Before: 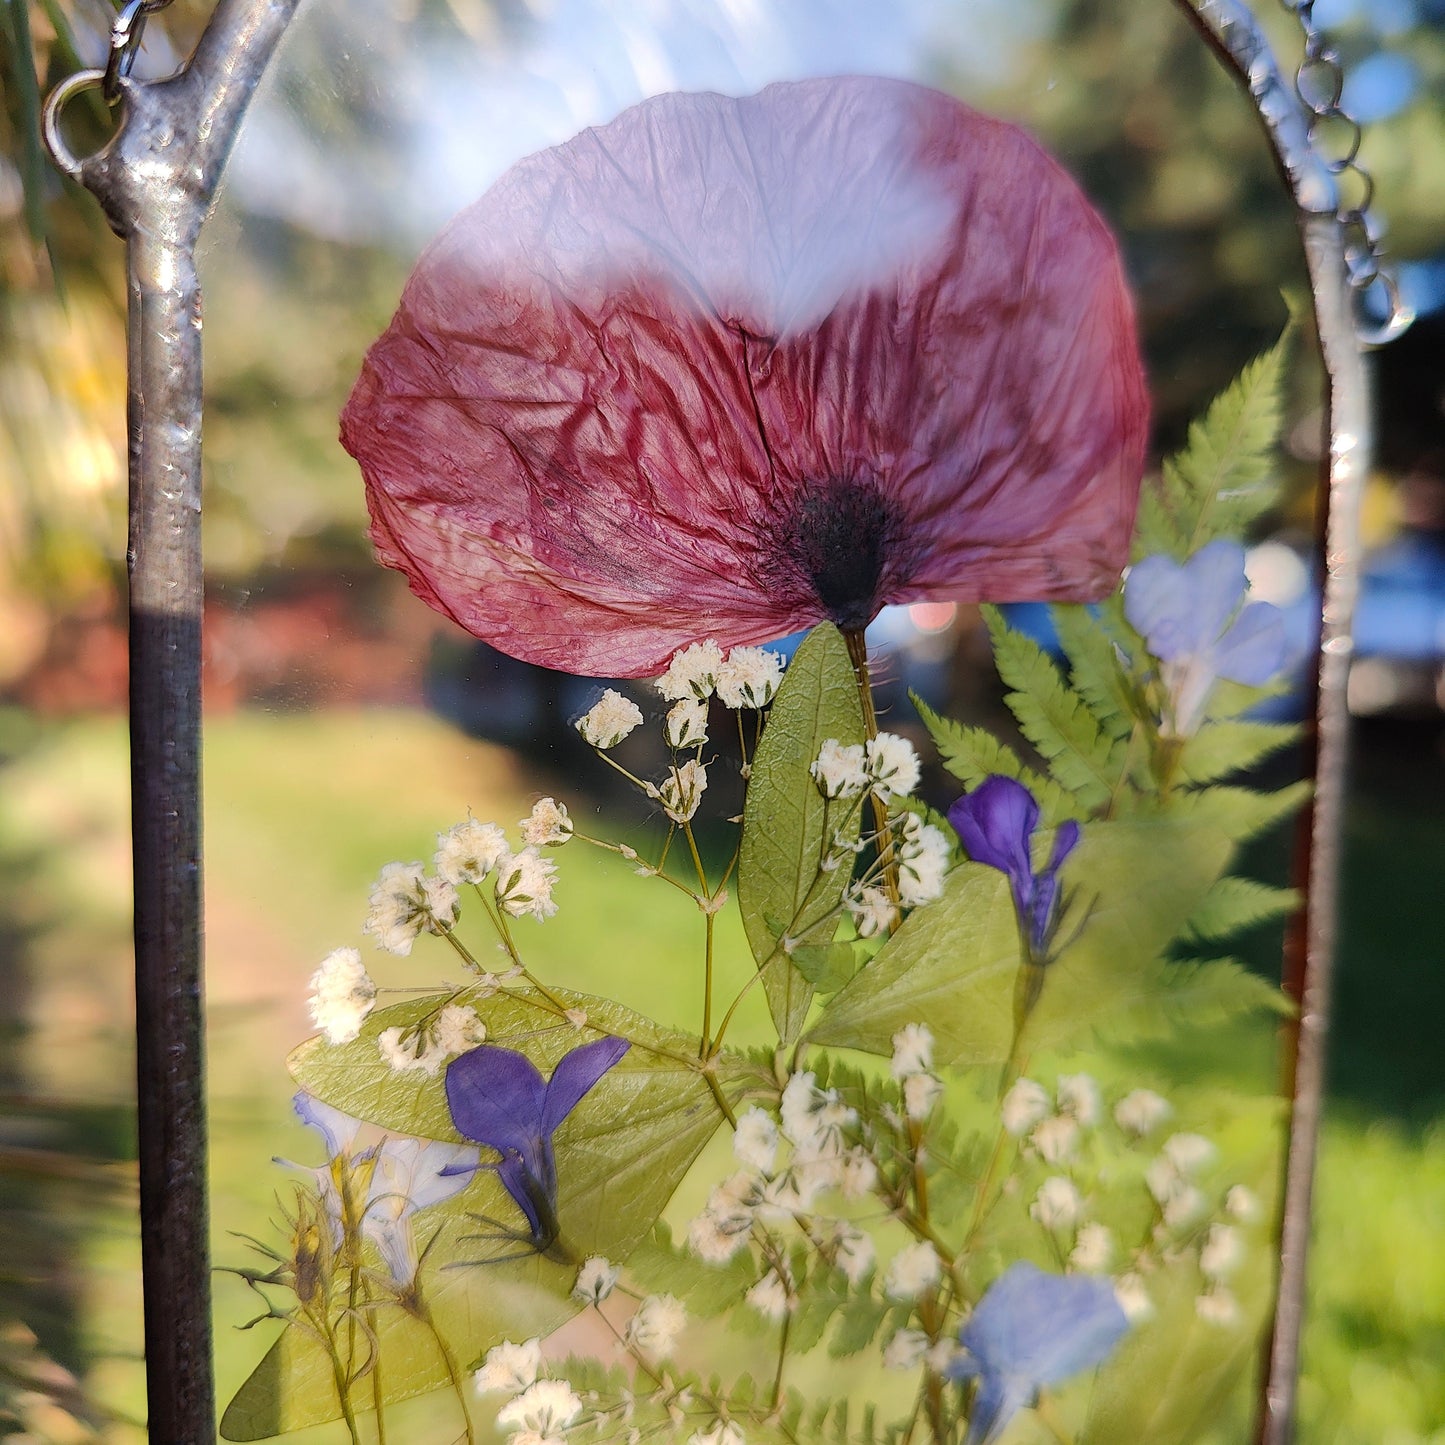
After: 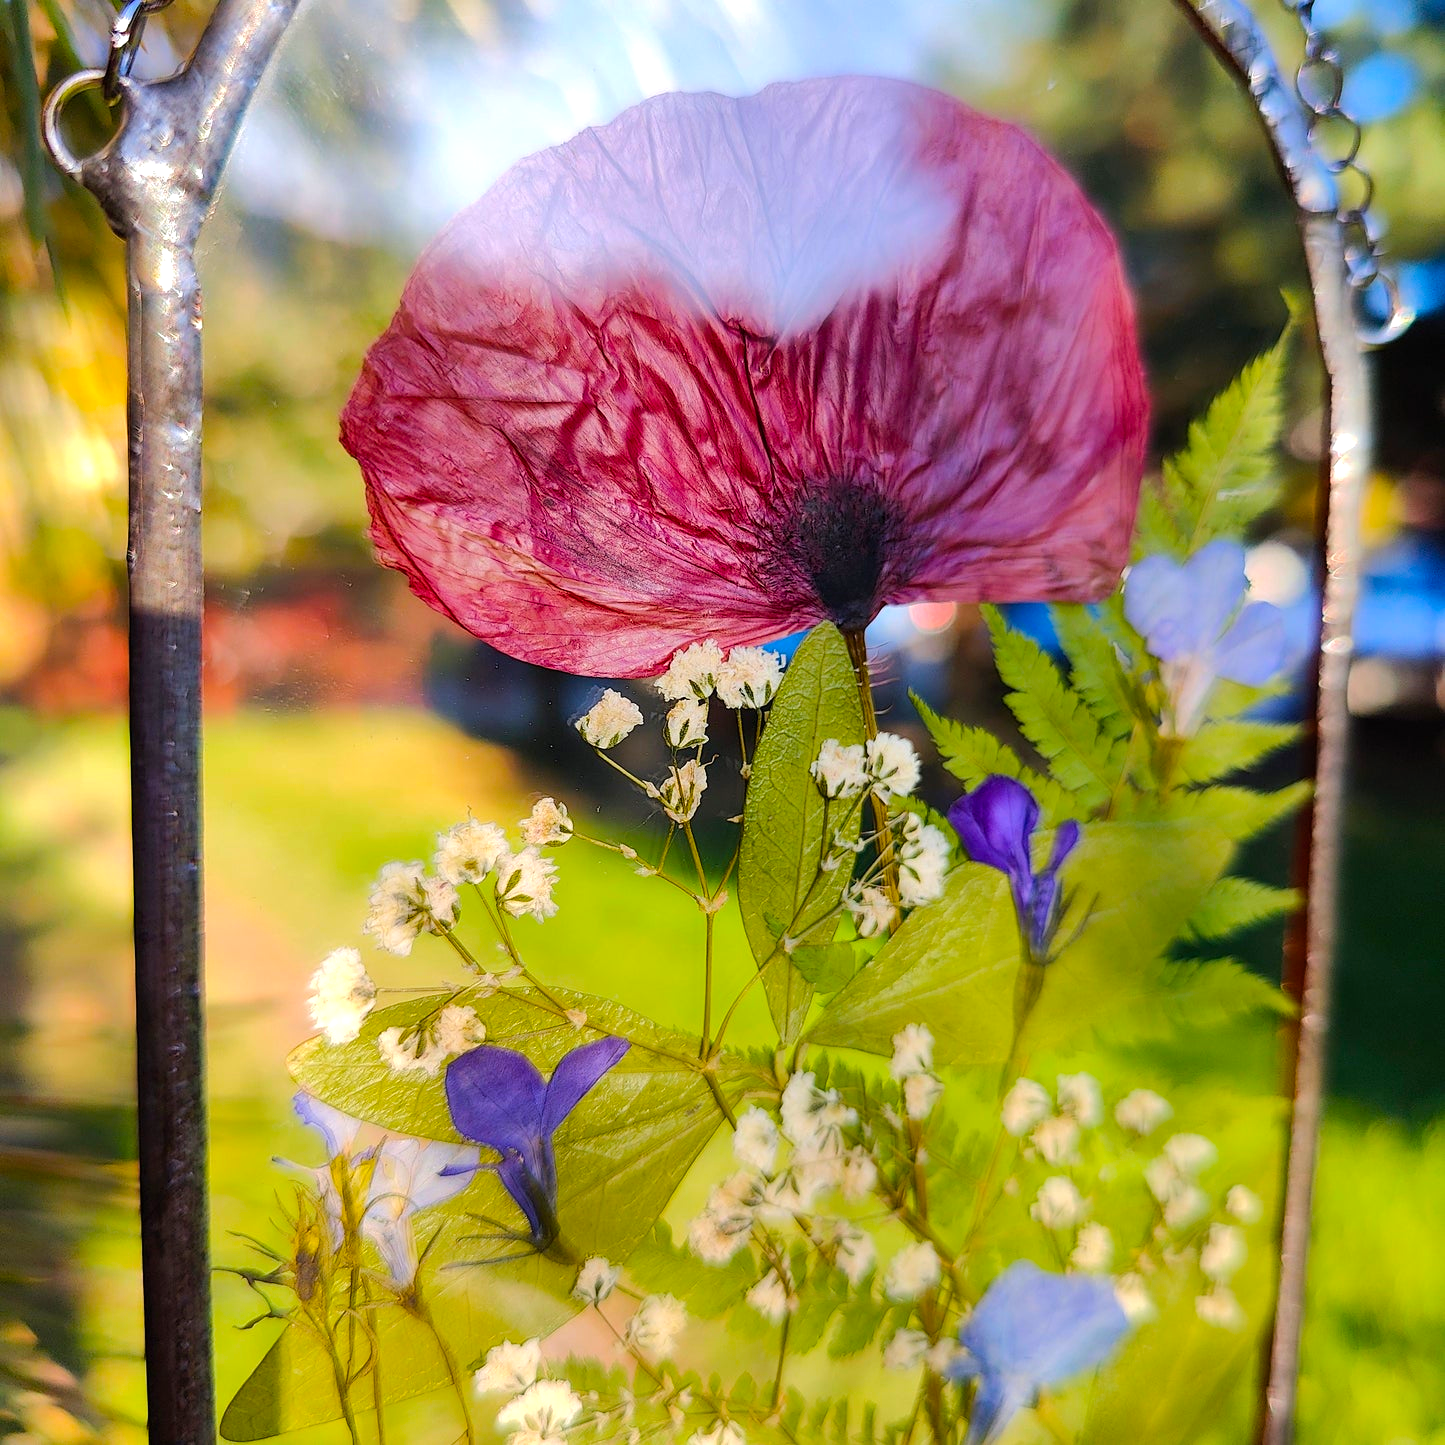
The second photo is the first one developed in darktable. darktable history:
color balance: contrast 10%
color balance rgb: perceptual saturation grading › global saturation 25%, perceptual brilliance grading › mid-tones 10%, perceptual brilliance grading › shadows 15%, global vibrance 20%
